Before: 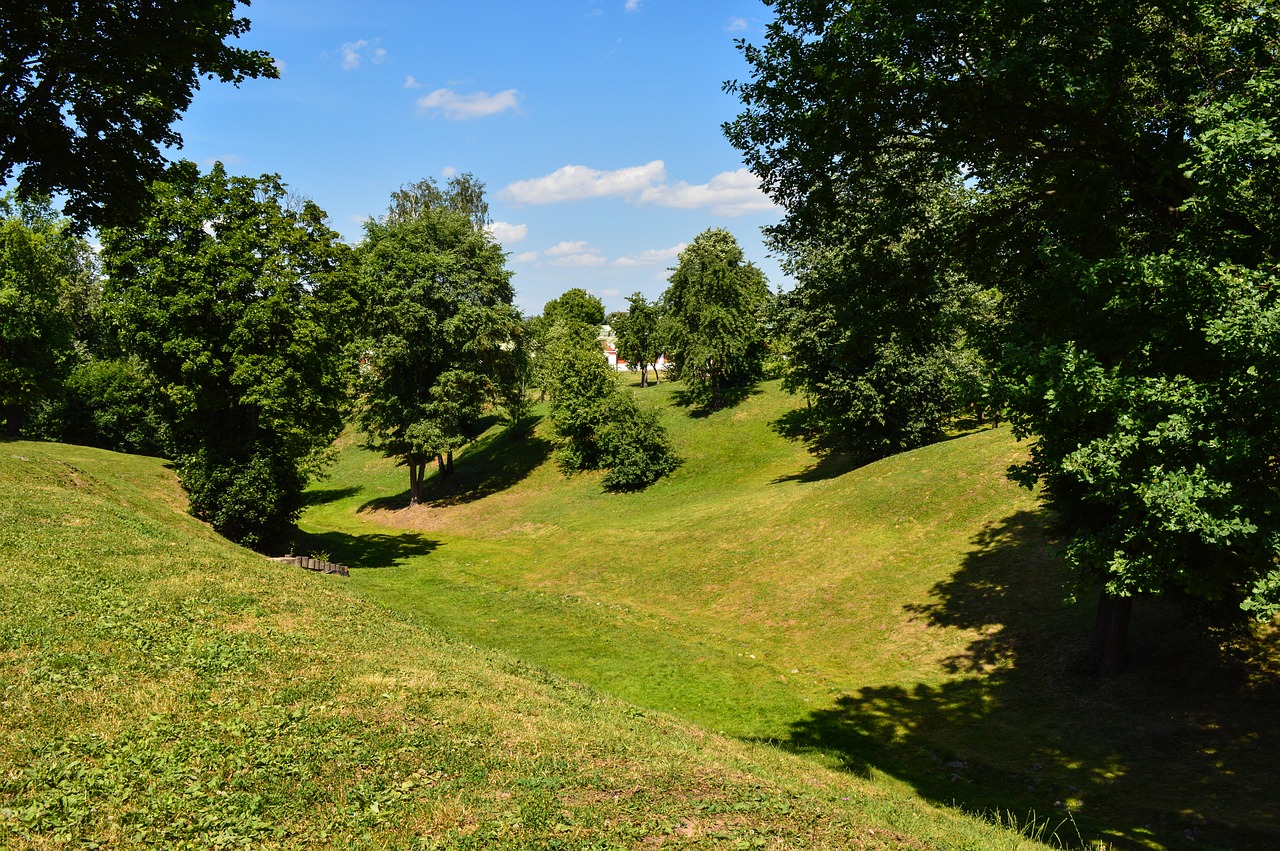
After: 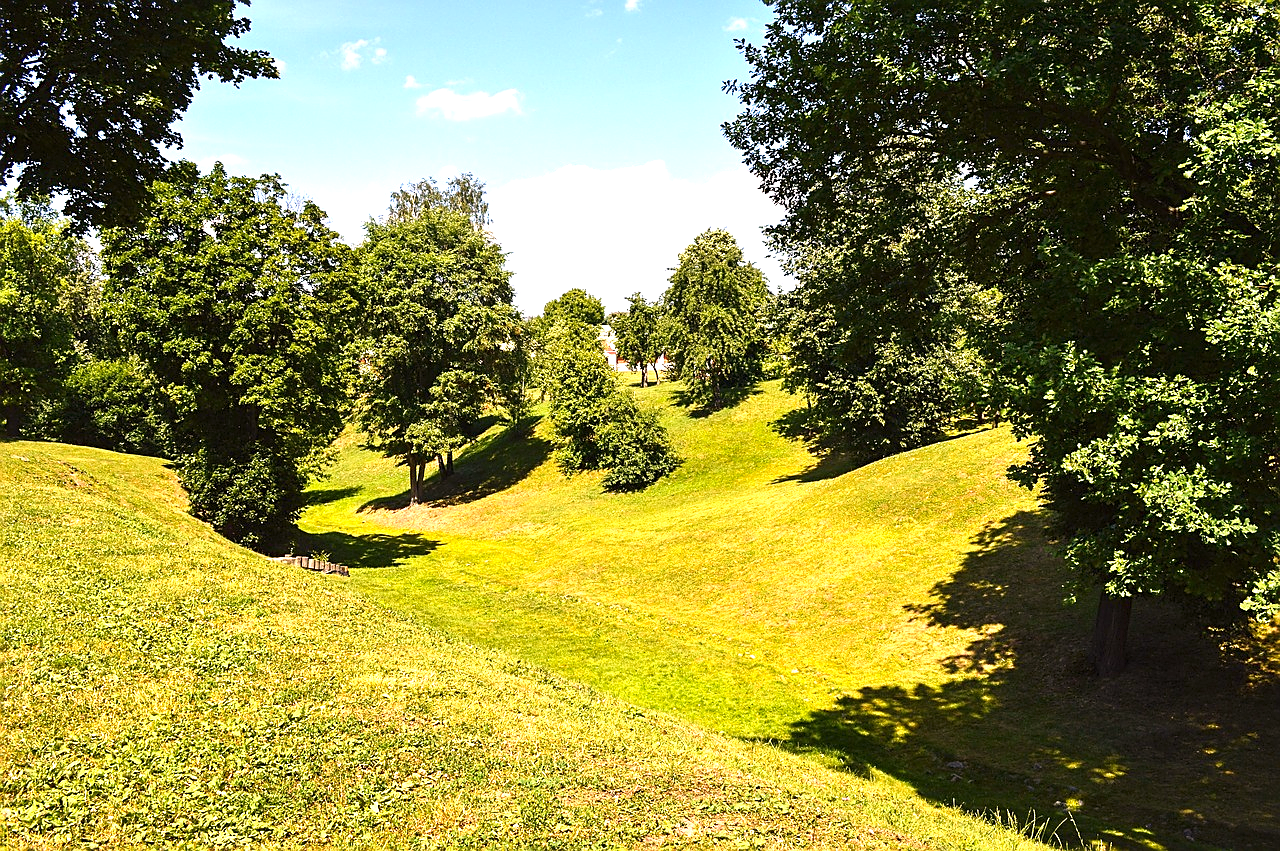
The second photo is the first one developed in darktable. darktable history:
sharpen: on, module defaults
exposure: black level correction 0, exposure 1.193 EV, compensate highlight preservation false
color calibration: output R [1.063, -0.012, -0.003, 0], output B [-0.079, 0.047, 1, 0], gray › normalize channels true, illuminant same as pipeline (D50), x 0.346, y 0.358, temperature 4987.54 K, gamut compression 0.014
